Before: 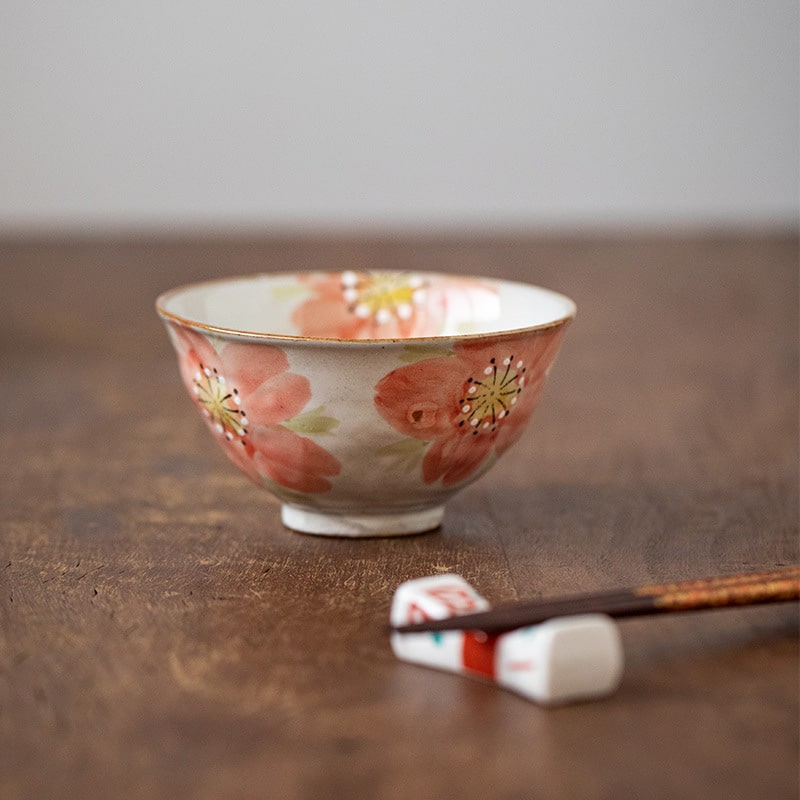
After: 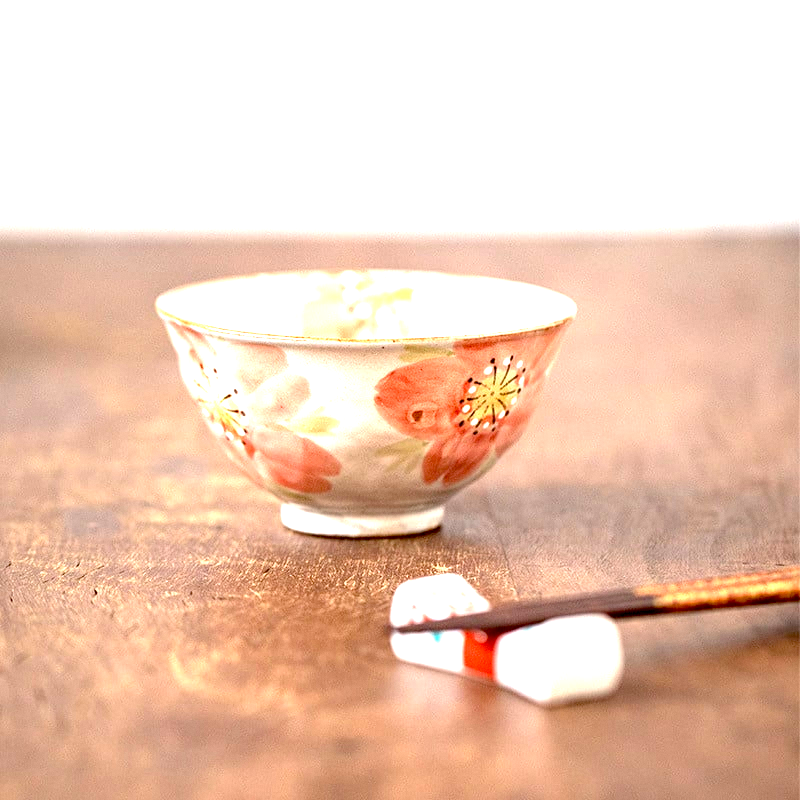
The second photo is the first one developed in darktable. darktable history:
exposure: black level correction 0.005, exposure 2.084 EV, compensate highlight preservation false
grain: coarseness 0.09 ISO, strength 10%
